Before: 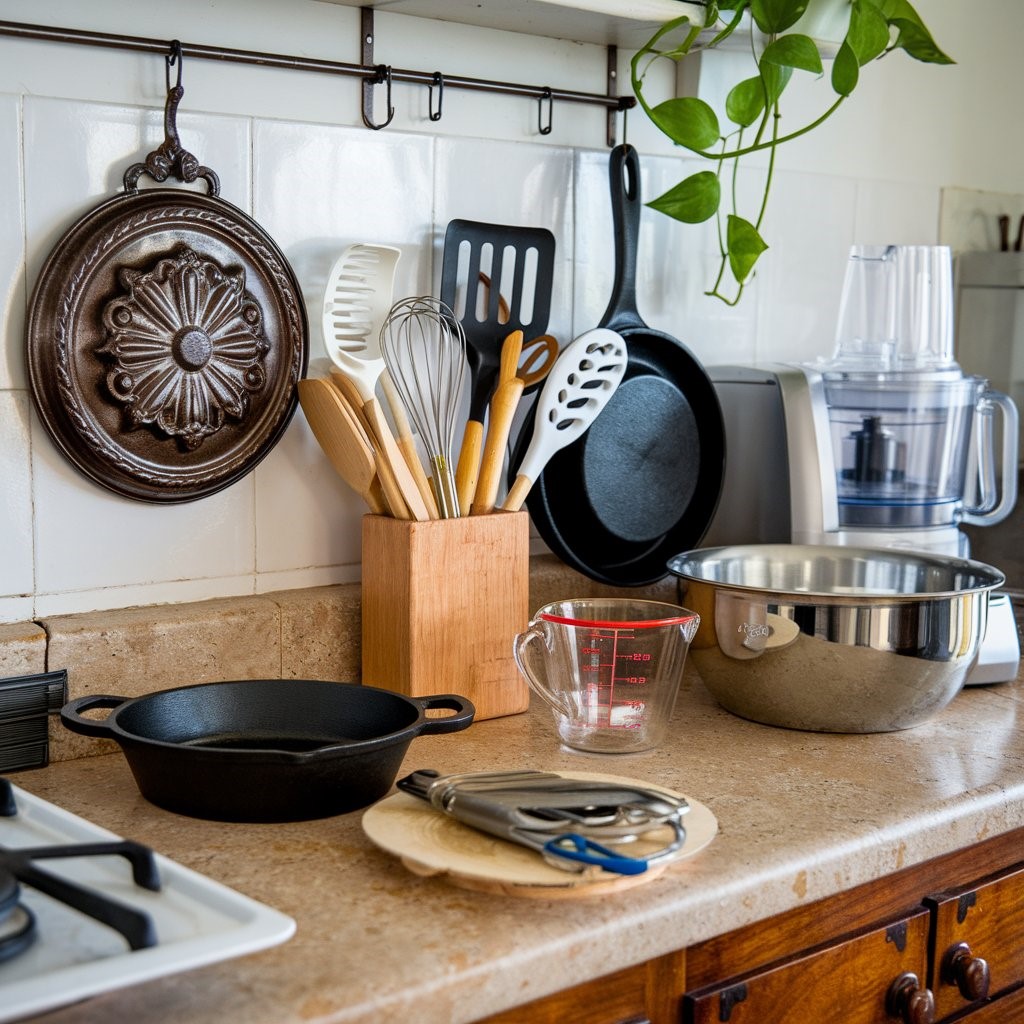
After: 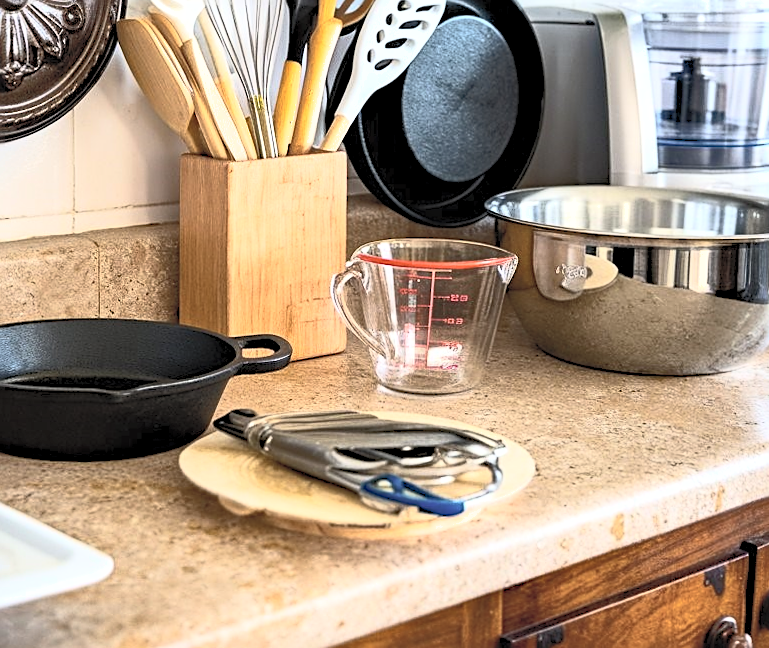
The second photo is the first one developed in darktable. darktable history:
tone equalizer: -8 EV -0.417 EV, -7 EV -0.389 EV, -6 EV -0.333 EV, -5 EV -0.222 EV, -3 EV 0.222 EV, -2 EV 0.333 EV, -1 EV 0.389 EV, +0 EV 0.417 EV, edges refinement/feathering 500, mask exposure compensation -1.57 EV, preserve details no
haze removal: compatibility mode true, adaptive false
rotate and perspective: rotation 0.192°, lens shift (horizontal) -0.015, crop left 0.005, crop right 0.996, crop top 0.006, crop bottom 0.99
shadows and highlights: on, module defaults
contrast brightness saturation: contrast 0.43, brightness 0.56, saturation -0.19
sharpen: on, module defaults
crop and rotate: left 17.299%, top 35.115%, right 7.015%, bottom 1.024%
